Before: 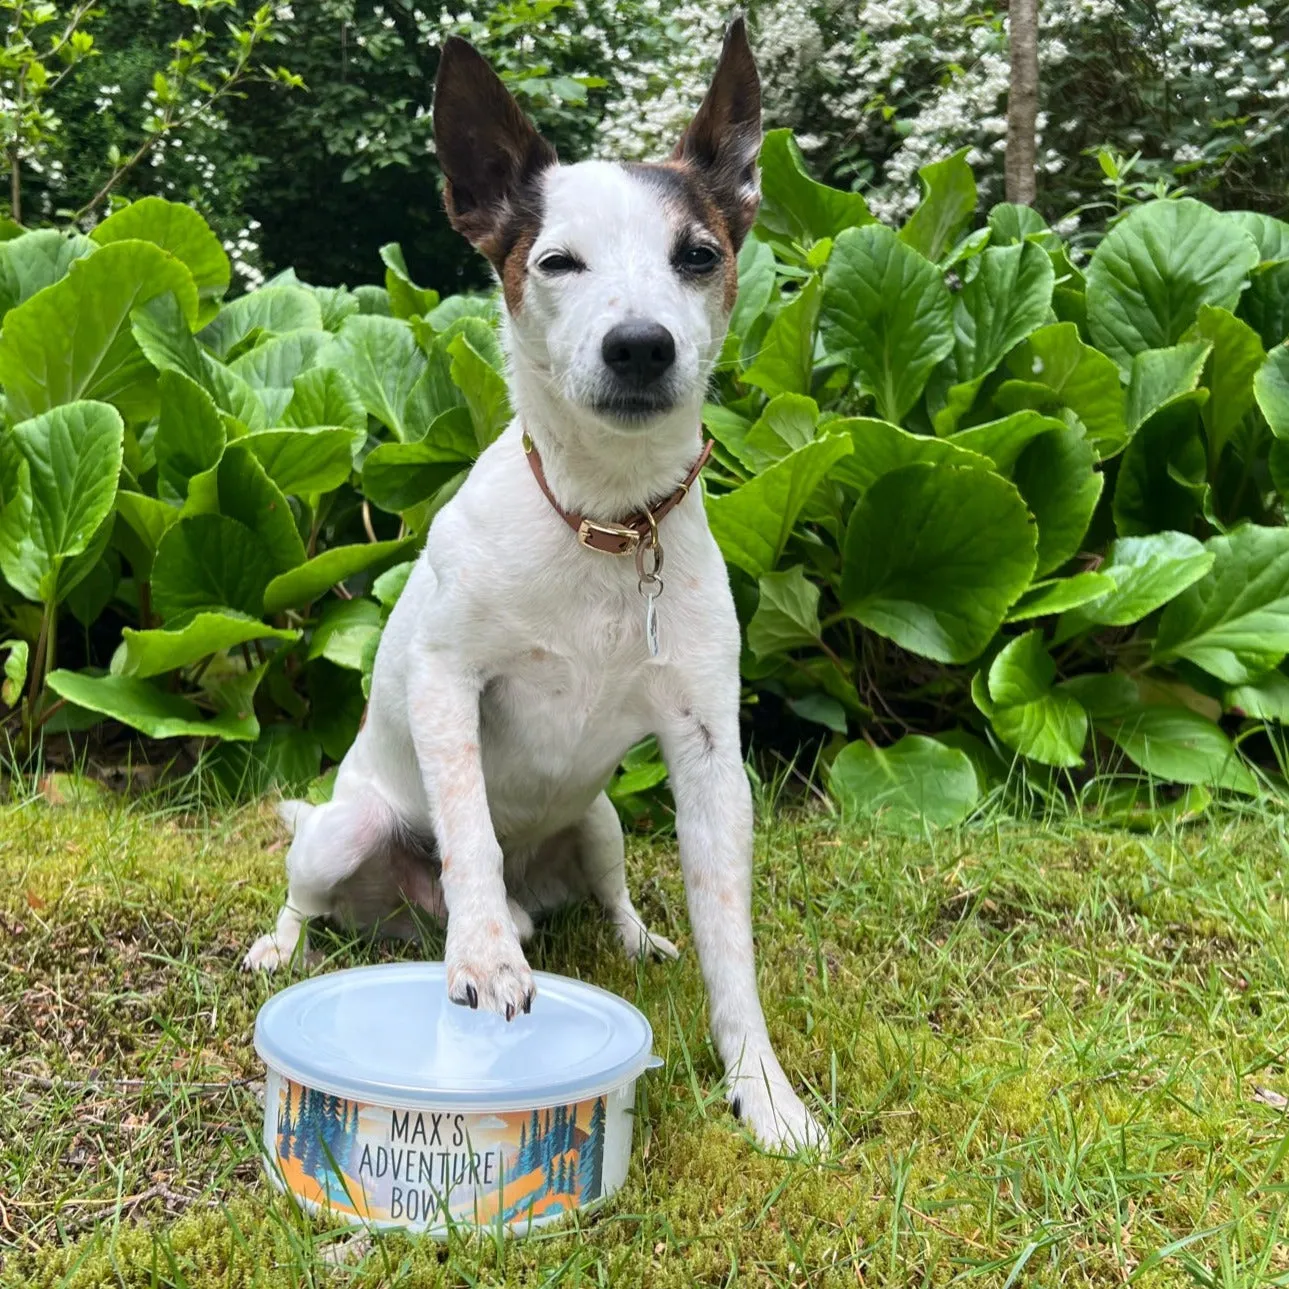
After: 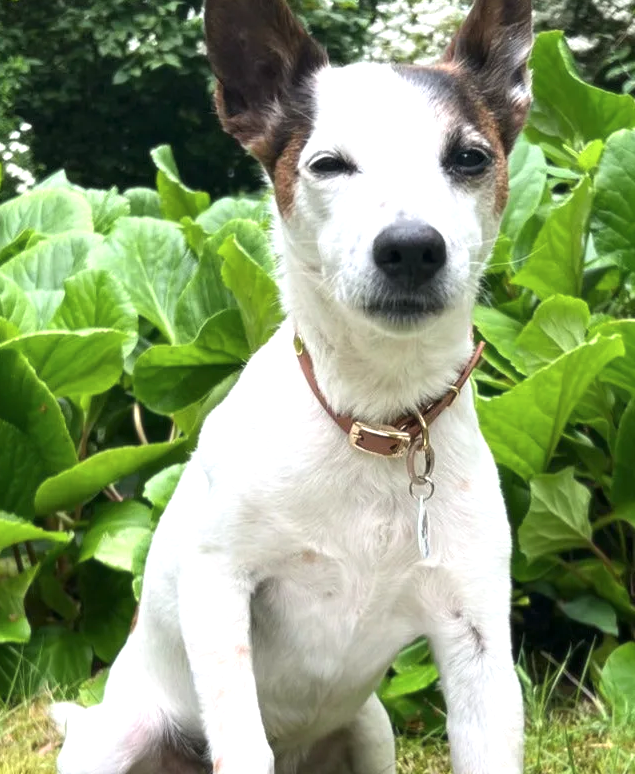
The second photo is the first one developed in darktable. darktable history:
exposure: exposure 0.657 EV, compensate highlight preservation false
soften: size 10%, saturation 50%, brightness 0.2 EV, mix 10%
crop: left 17.835%, top 7.675%, right 32.881%, bottom 32.213%
